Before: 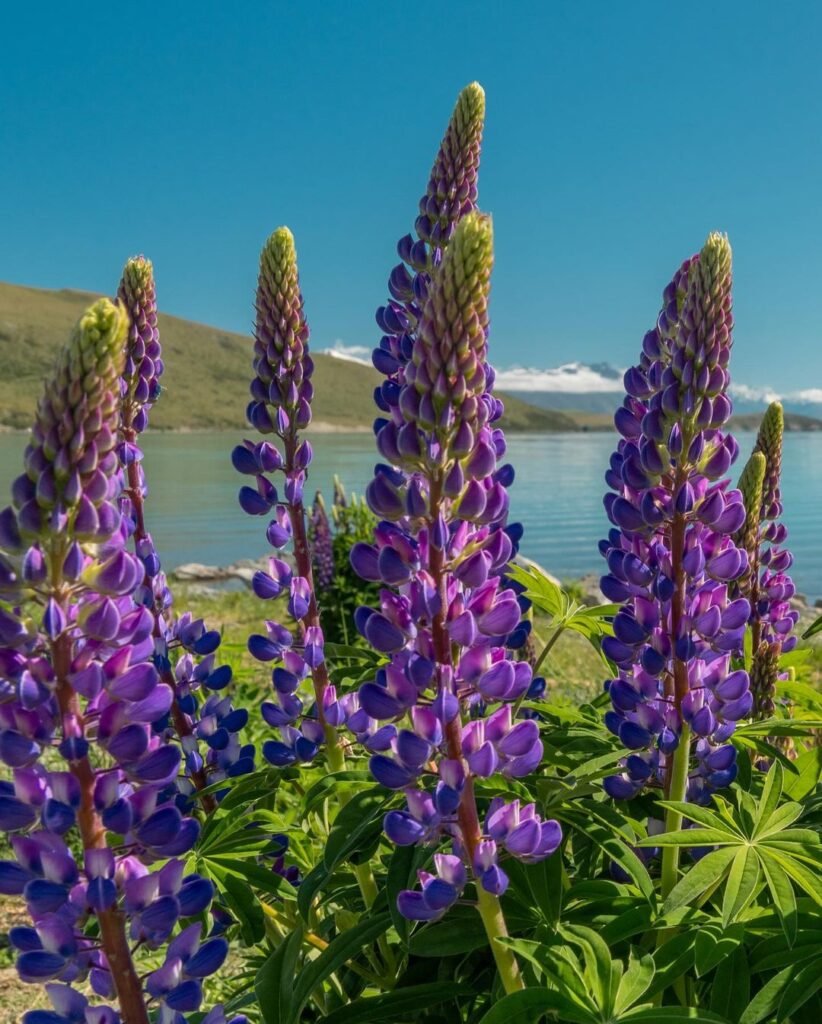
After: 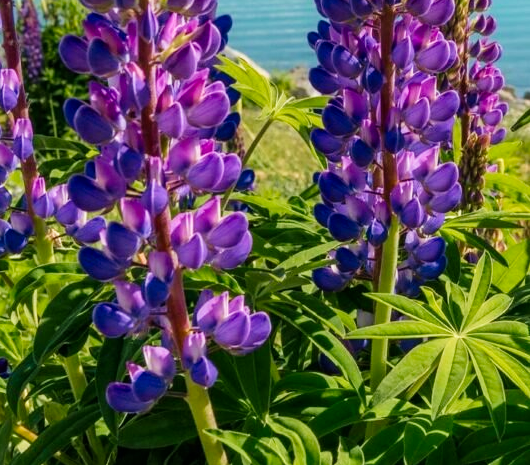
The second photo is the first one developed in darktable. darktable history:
velvia: on, module defaults
tone curve: curves: ch0 [(0, 0) (0.004, 0.001) (0.133, 0.112) (0.325, 0.362) (0.832, 0.893) (1, 1)], preserve colors none
crop and rotate: left 35.477%, top 49.67%, bottom 4.824%
